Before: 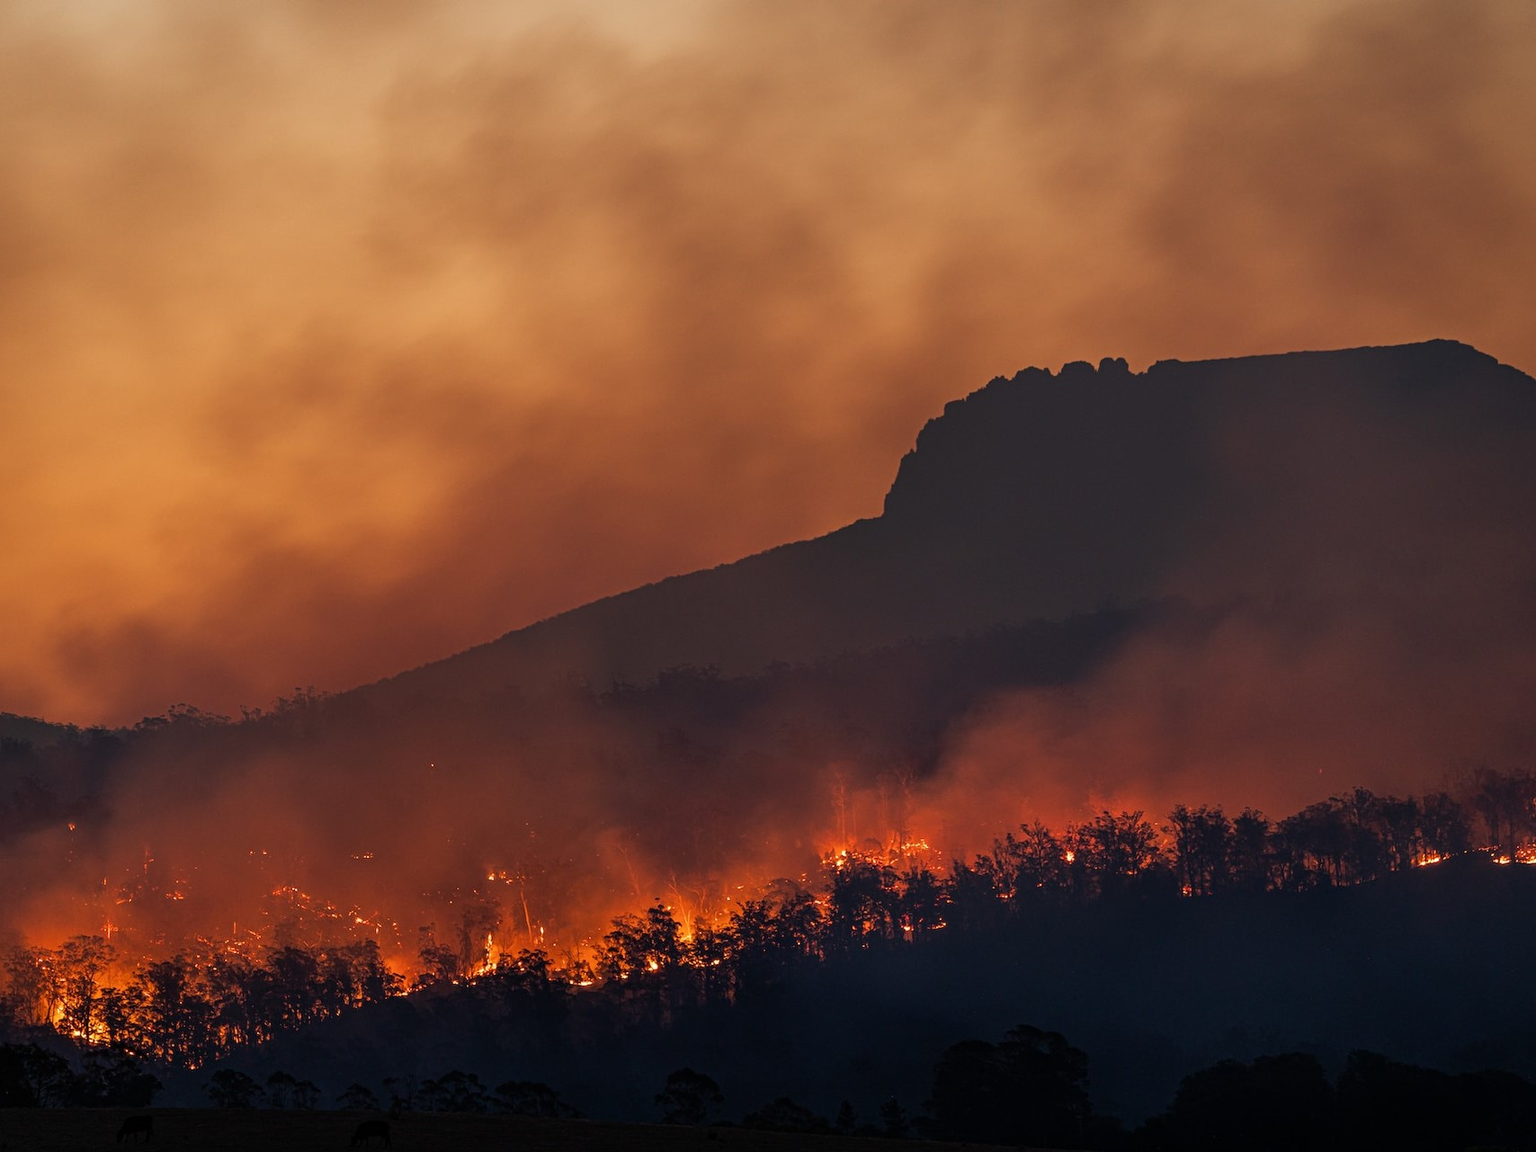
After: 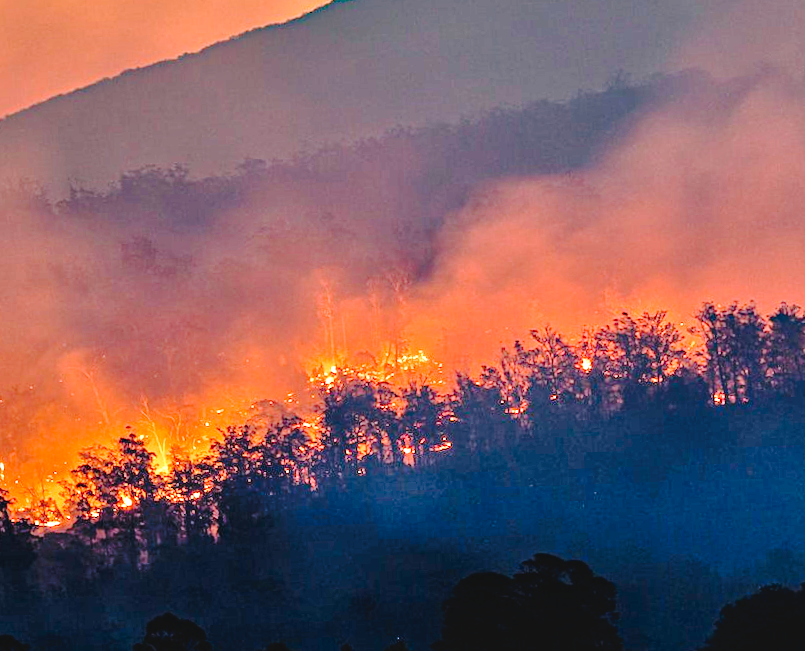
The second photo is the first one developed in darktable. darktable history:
rotate and perspective: rotation -2.22°, lens shift (horizontal) -0.022, automatic cropping off
tone equalizer: -7 EV 0.15 EV, -6 EV 0.6 EV, -5 EV 1.15 EV, -4 EV 1.33 EV, -3 EV 1.15 EV, -2 EV 0.6 EV, -1 EV 0.15 EV, mask exposure compensation -0.5 EV
haze removal: compatibility mode true, adaptive false
exposure: black level correction 0, exposure 1.2 EV, compensate highlight preservation false
crop: left 35.976%, top 45.819%, right 18.162%, bottom 5.807%
shadows and highlights: shadows 49, highlights -41, soften with gaussian
tone curve: curves: ch0 [(0, 0) (0.003, 0.03) (0.011, 0.032) (0.025, 0.035) (0.044, 0.038) (0.069, 0.041) (0.1, 0.058) (0.136, 0.091) (0.177, 0.133) (0.224, 0.181) (0.277, 0.268) (0.335, 0.363) (0.399, 0.461) (0.468, 0.554) (0.543, 0.633) (0.623, 0.709) (0.709, 0.784) (0.801, 0.869) (0.898, 0.938) (1, 1)], preserve colors none
